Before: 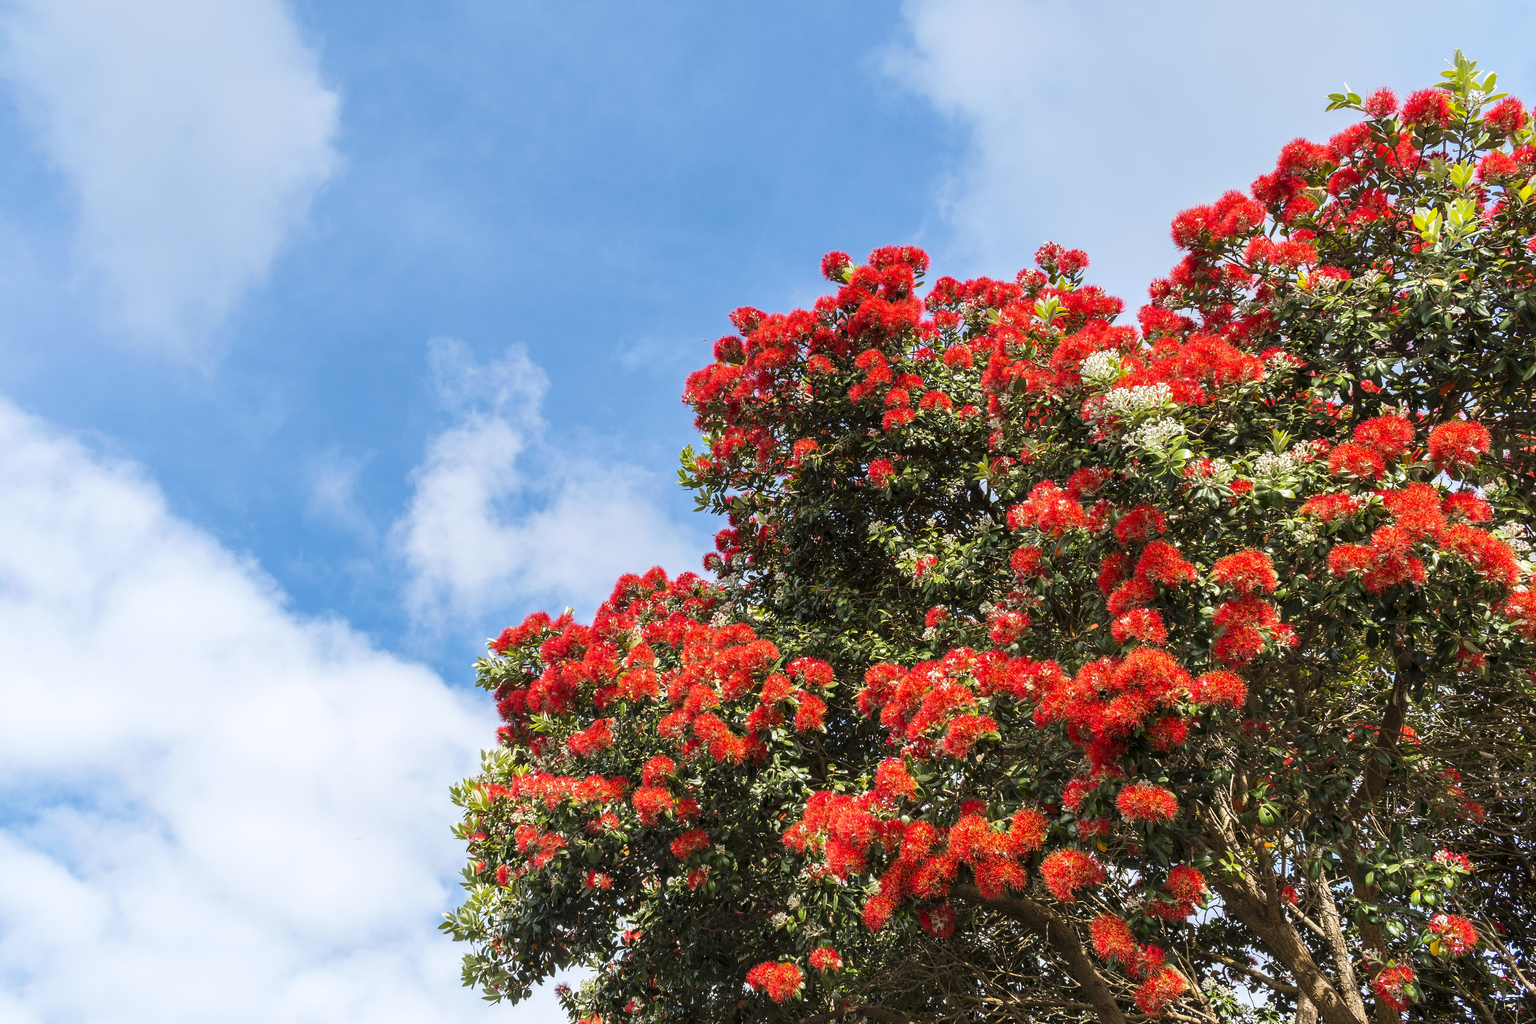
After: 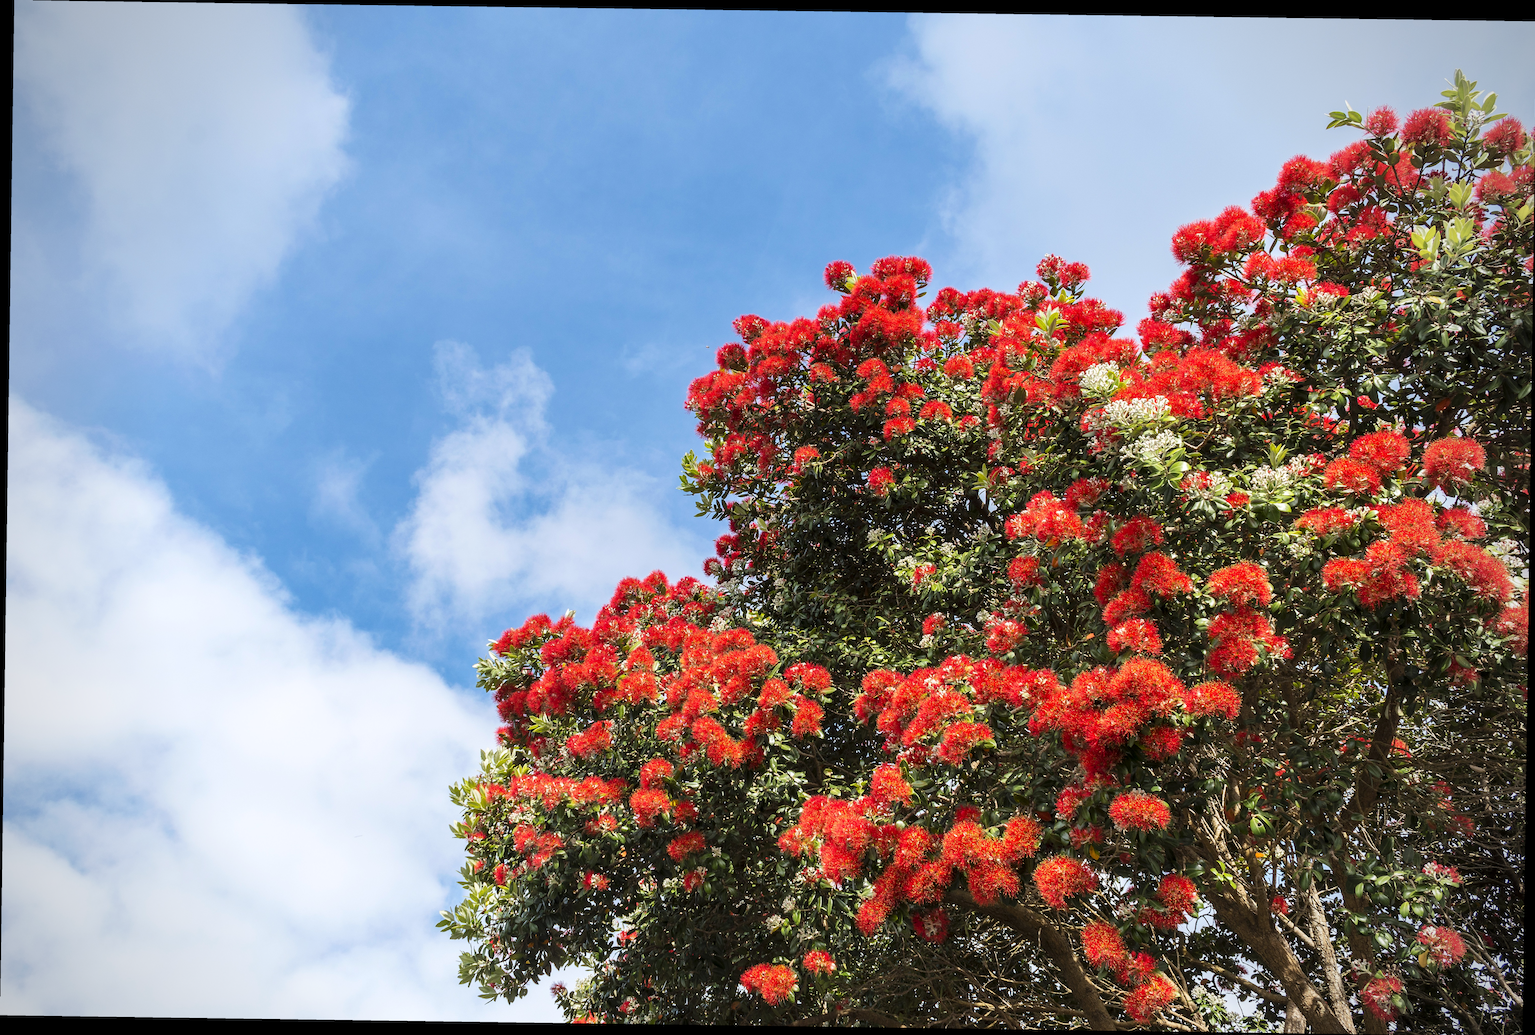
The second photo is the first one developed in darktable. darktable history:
vignetting: on, module defaults
rotate and perspective: rotation 0.8°, automatic cropping off
contrast brightness saturation: contrast 0.07
